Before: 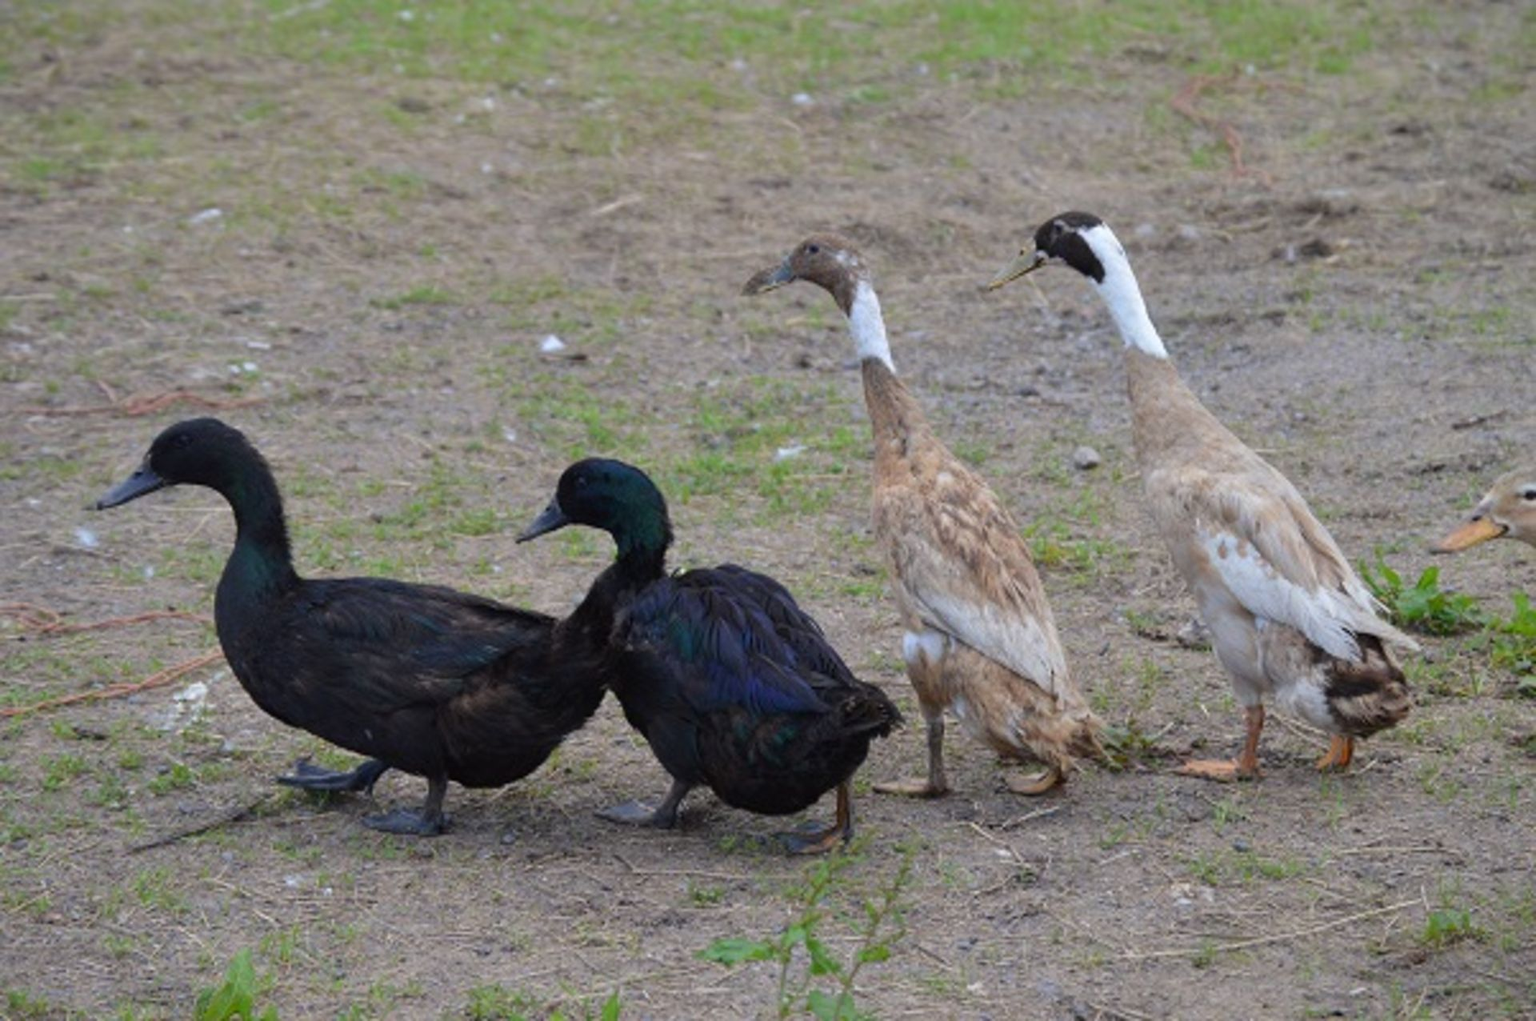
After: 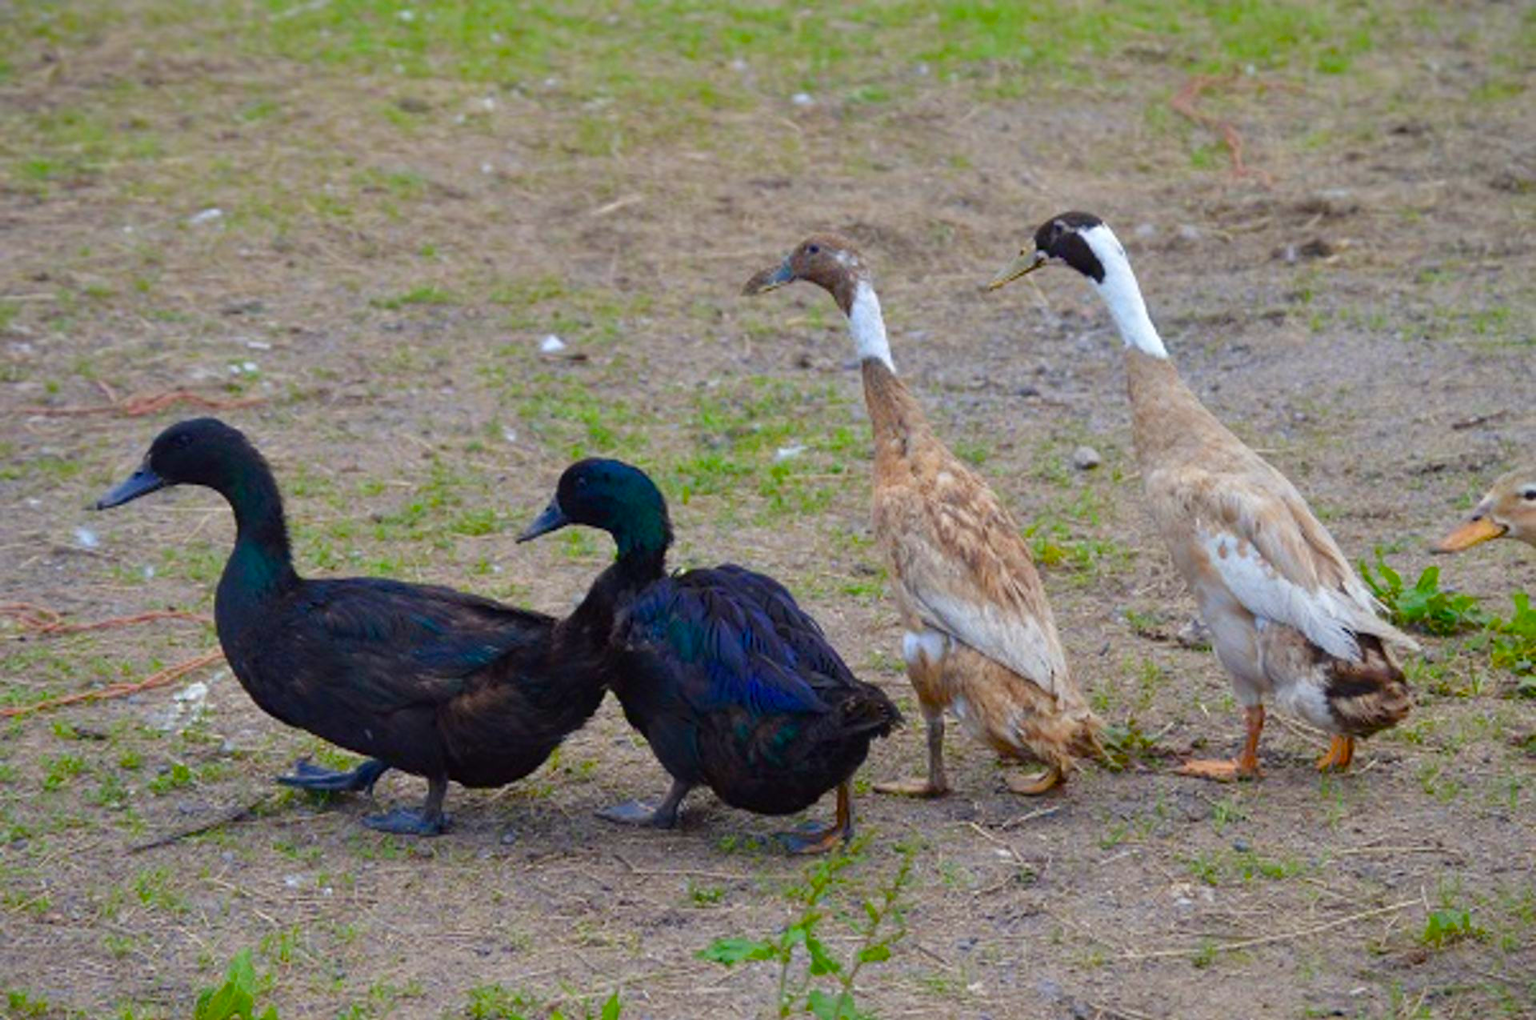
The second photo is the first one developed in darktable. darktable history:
color balance rgb: highlights gain › luminance 6.352%, highlights gain › chroma 1.215%, highlights gain › hue 88.33°, linear chroma grading › global chroma 15.637%, perceptual saturation grading › global saturation 40.408%, perceptual saturation grading › highlights -50.581%, perceptual saturation grading › shadows 30.201%, global vibrance 26.955%
